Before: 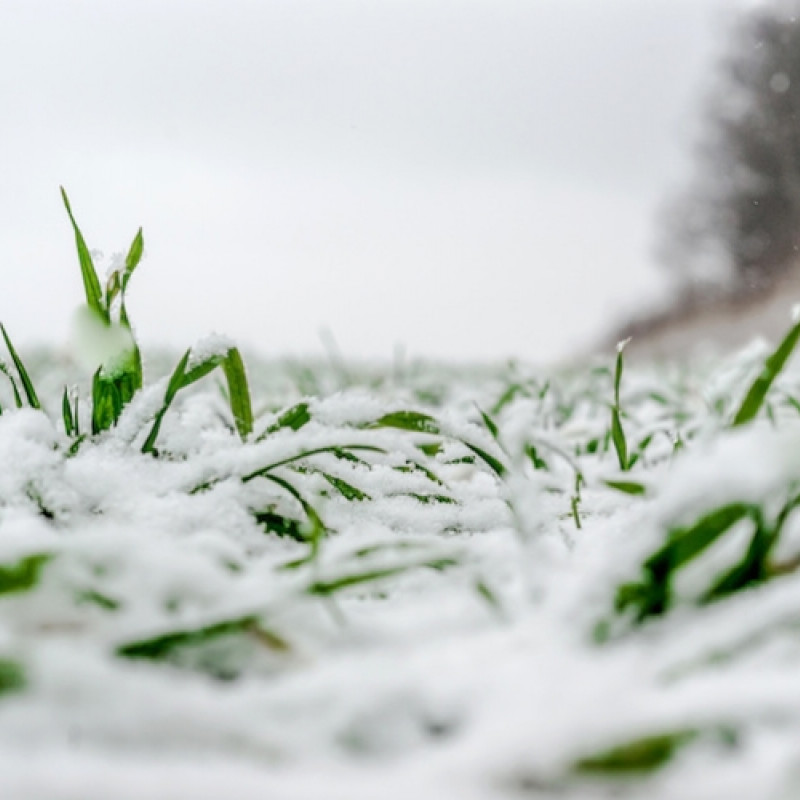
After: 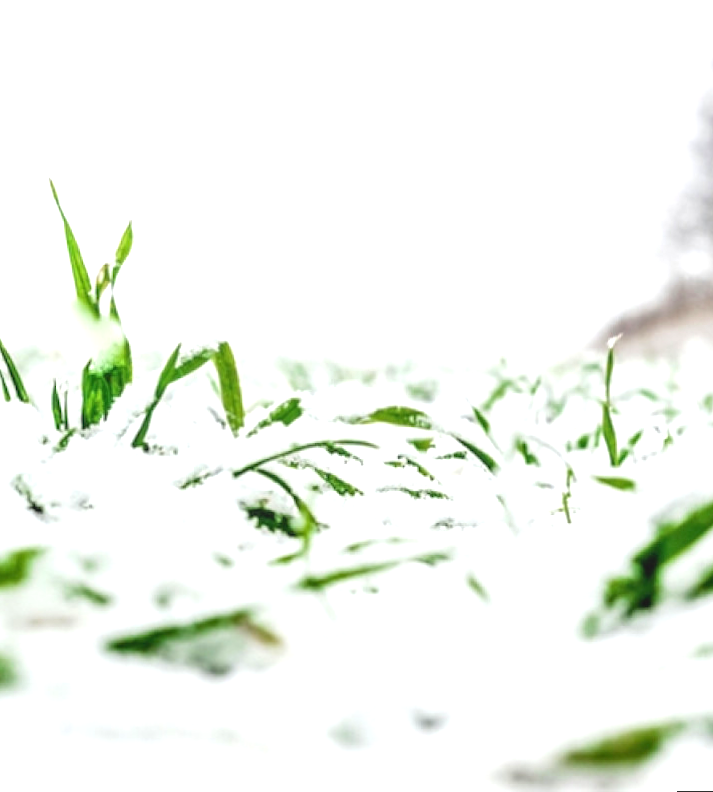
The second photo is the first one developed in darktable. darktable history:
crop and rotate: left 1.088%, right 8.807%
rotate and perspective: rotation 0.174°, lens shift (vertical) 0.013, lens shift (horizontal) 0.019, shear 0.001, automatic cropping original format, crop left 0.007, crop right 0.991, crop top 0.016, crop bottom 0.997
exposure: exposure 1 EV, compensate highlight preservation false
local contrast: detail 110%
